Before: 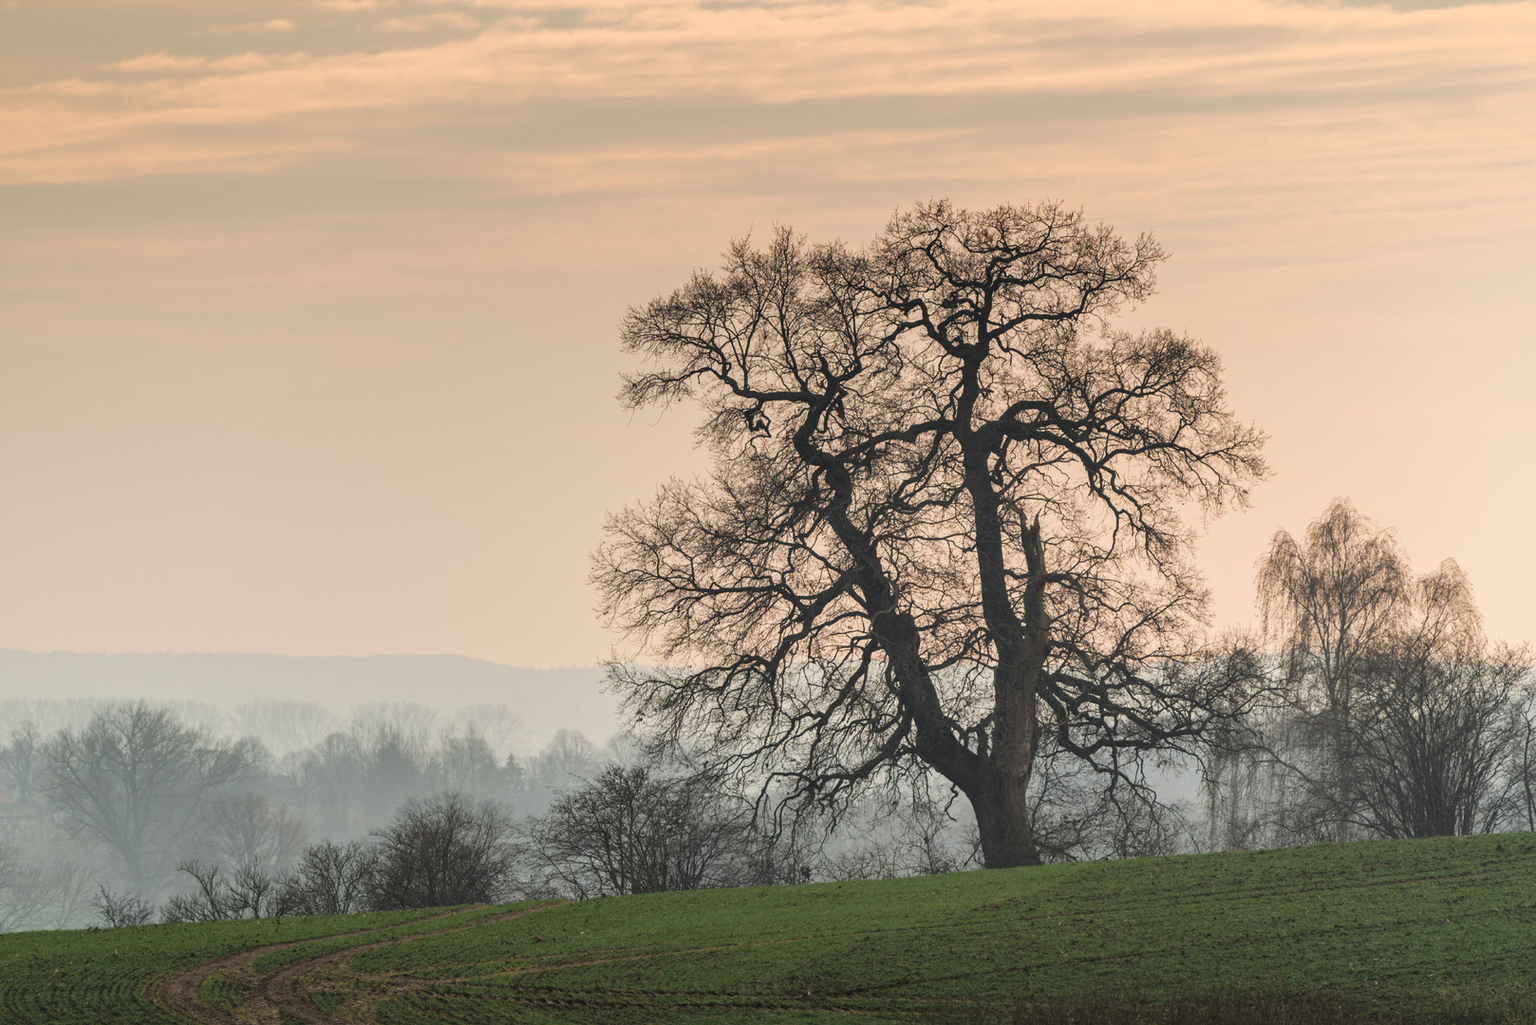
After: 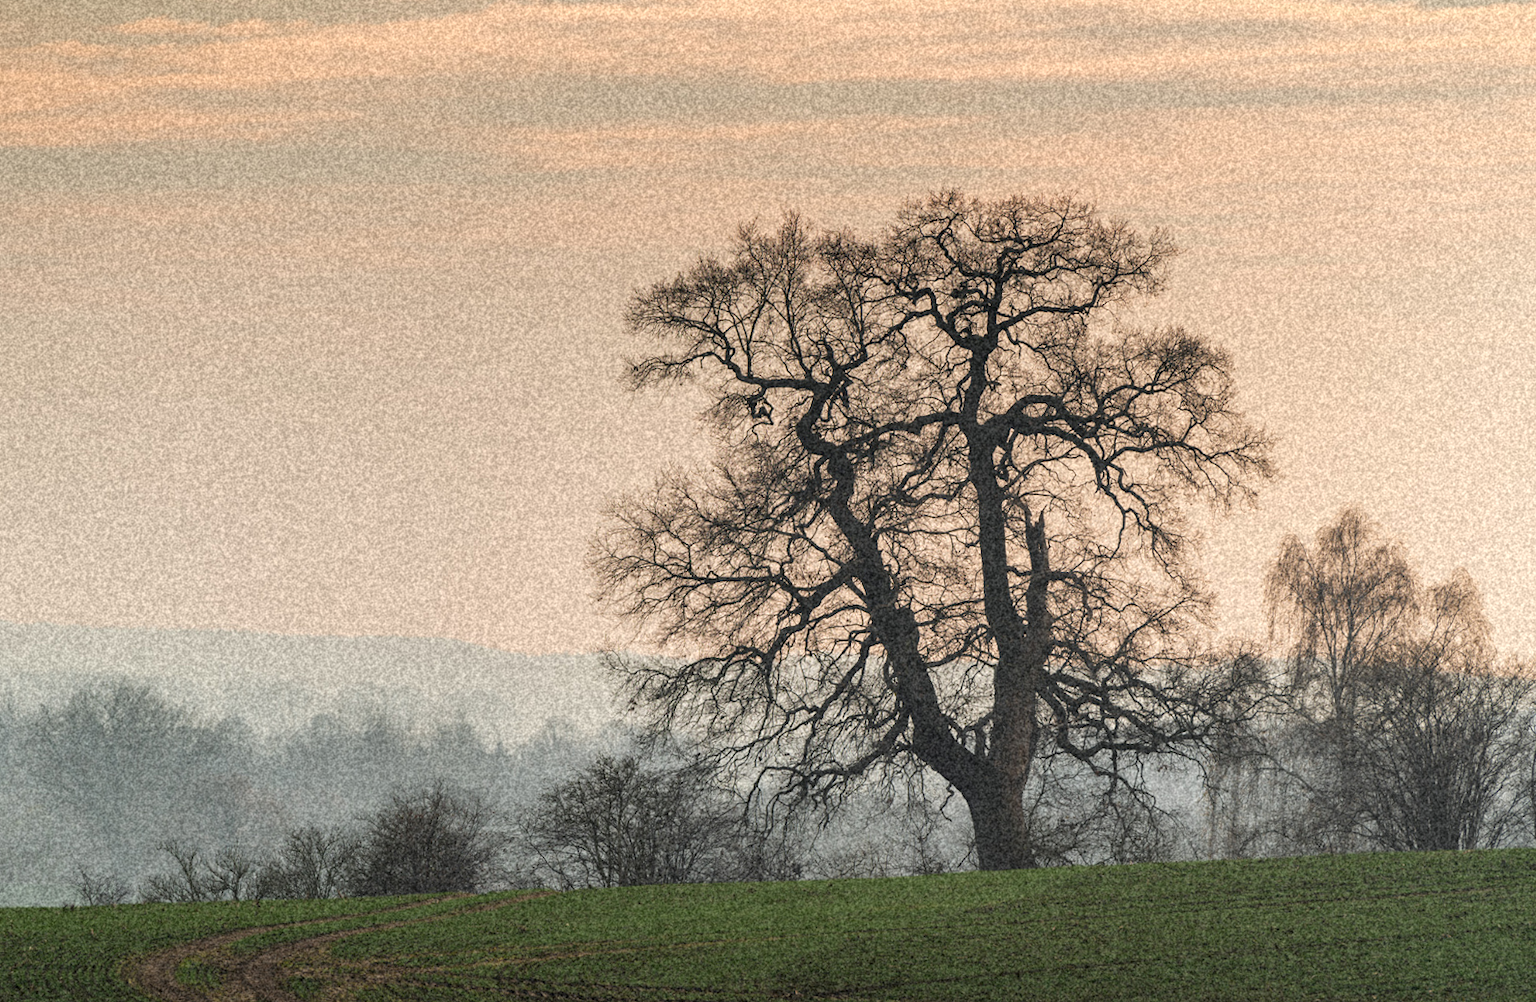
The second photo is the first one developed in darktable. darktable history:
grain: coarseness 46.9 ISO, strength 50.21%, mid-tones bias 0%
rotate and perspective: rotation 1.57°, crop left 0.018, crop right 0.982, crop top 0.039, crop bottom 0.961
